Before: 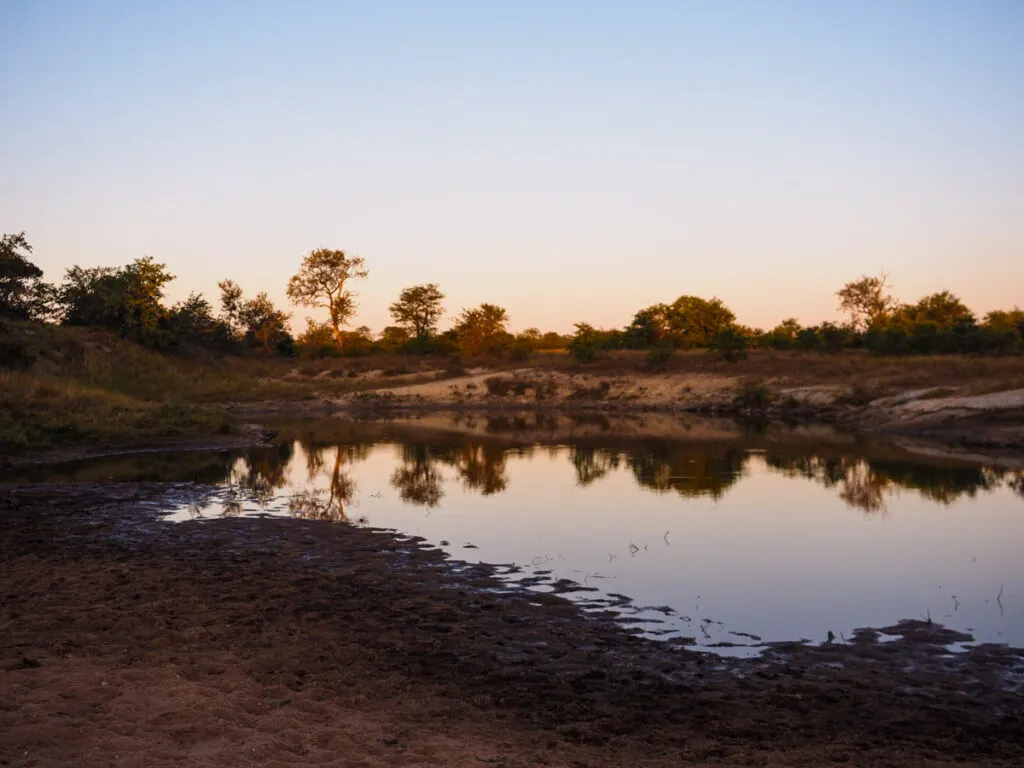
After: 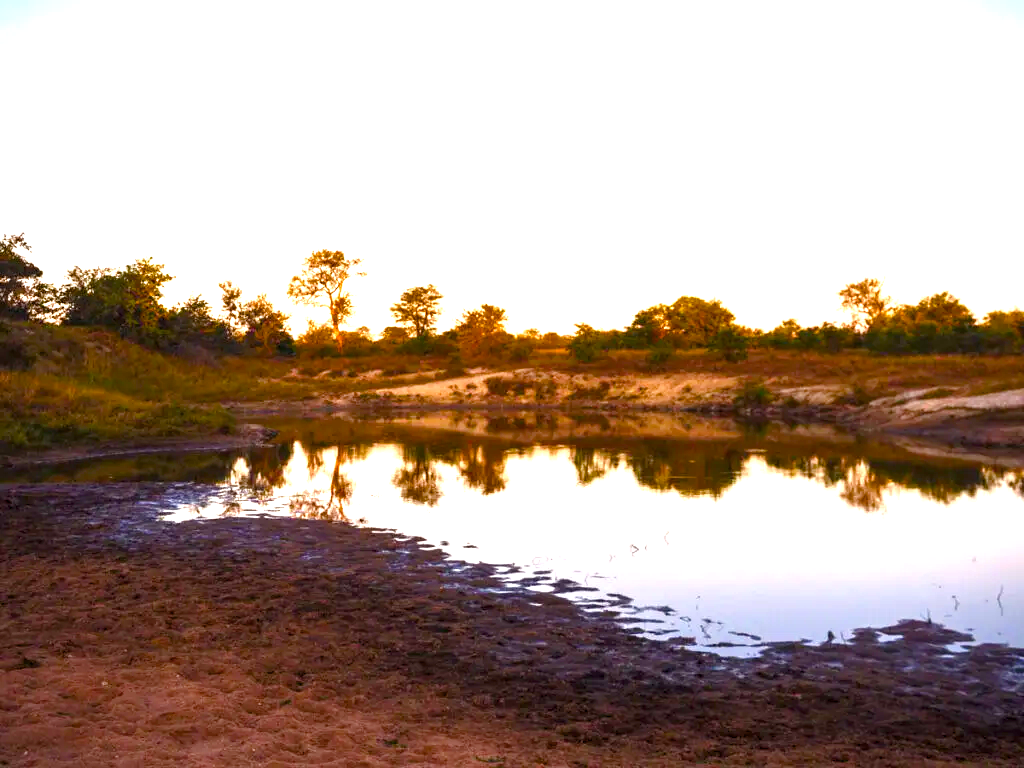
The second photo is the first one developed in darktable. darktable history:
color balance rgb: linear chroma grading › shadows -2.2%, linear chroma grading › highlights -15%, linear chroma grading › global chroma -10%, linear chroma grading › mid-tones -10%, perceptual saturation grading › global saturation 45%, perceptual saturation grading › highlights -50%, perceptual saturation grading › shadows 30%, perceptual brilliance grading › global brilliance 18%, global vibrance 45%
exposure: exposure 1 EV, compensate highlight preservation false
